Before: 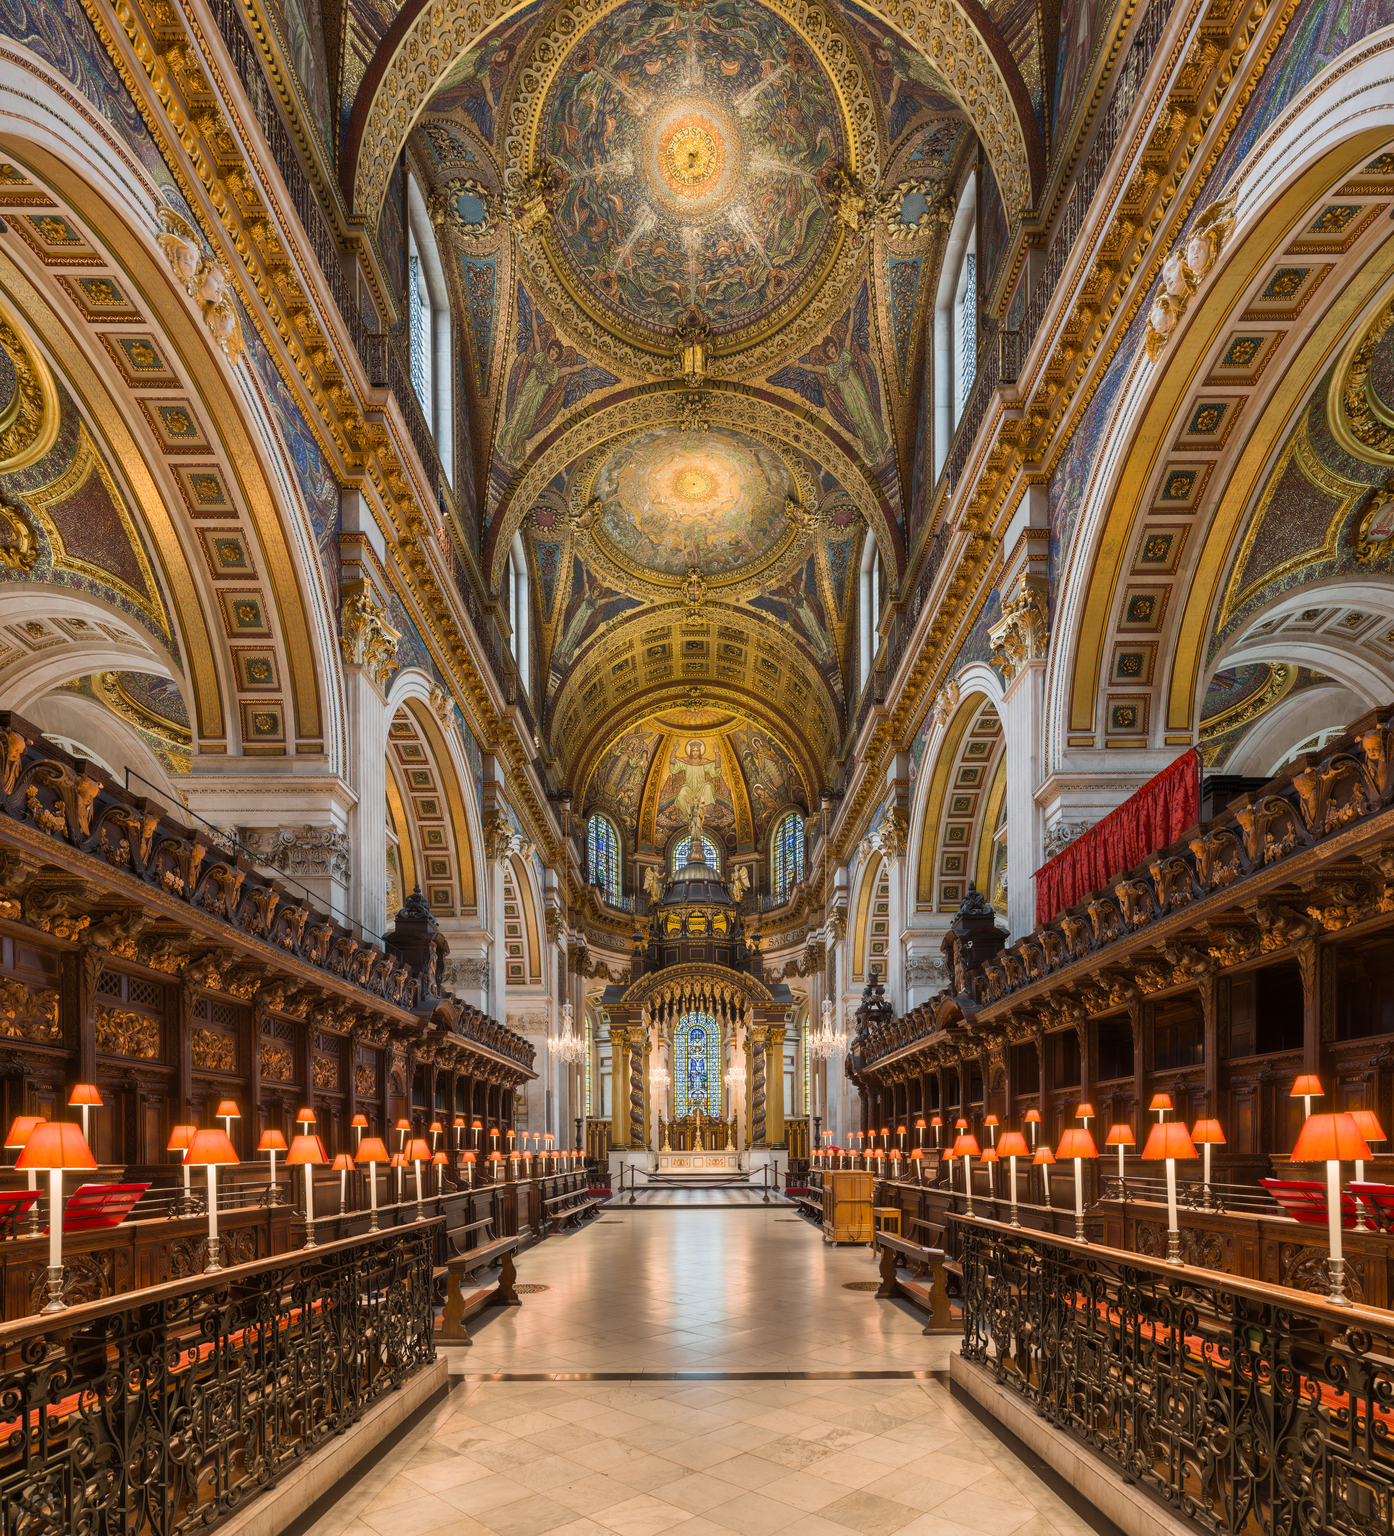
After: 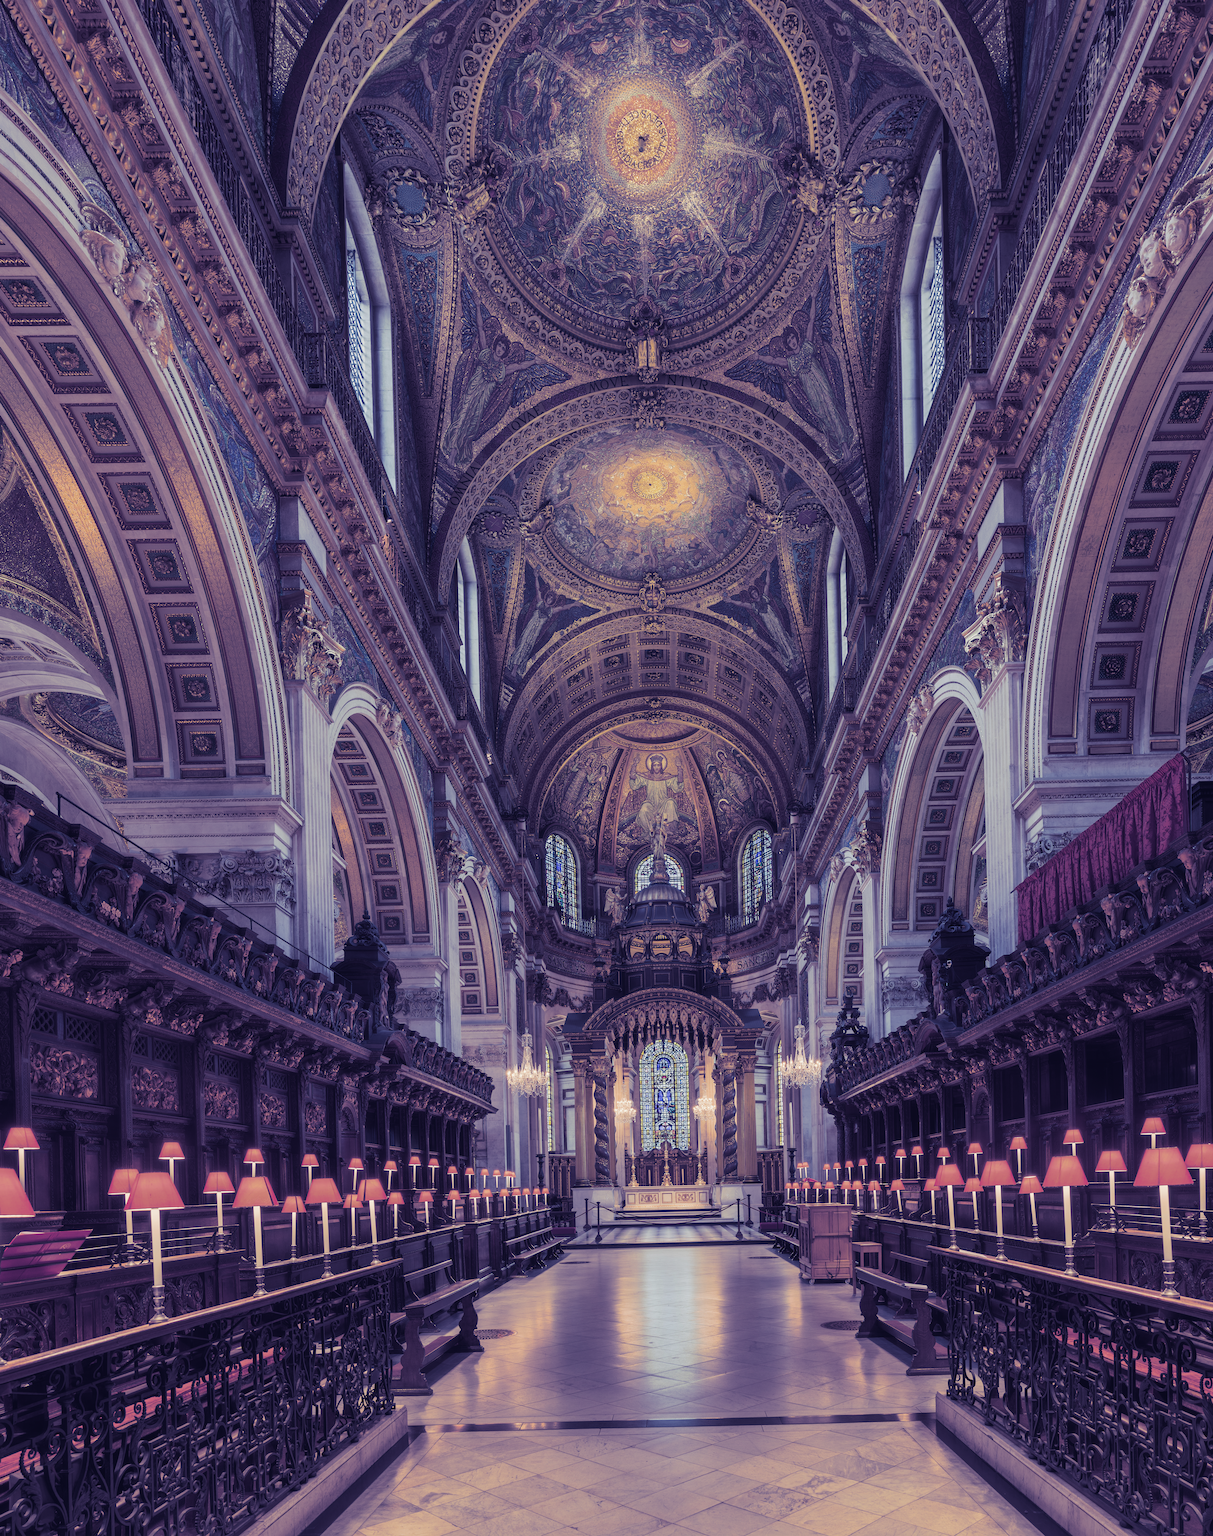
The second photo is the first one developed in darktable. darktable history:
split-toning: shadows › hue 242.67°, shadows › saturation 0.733, highlights › hue 45.33°, highlights › saturation 0.667, balance -53.304, compress 21.15%
crop and rotate: angle 1°, left 4.281%, top 0.642%, right 11.383%, bottom 2.486%
contrast brightness saturation: contrast -0.1, saturation -0.1
base curve: curves: ch0 [(0, 0) (0.74, 0.67) (1, 1)]
